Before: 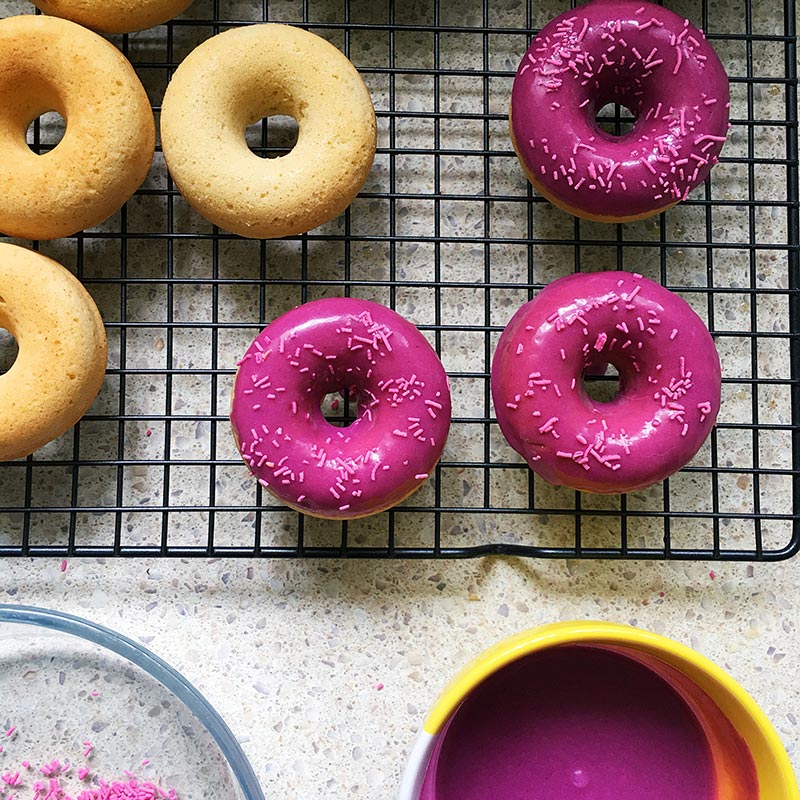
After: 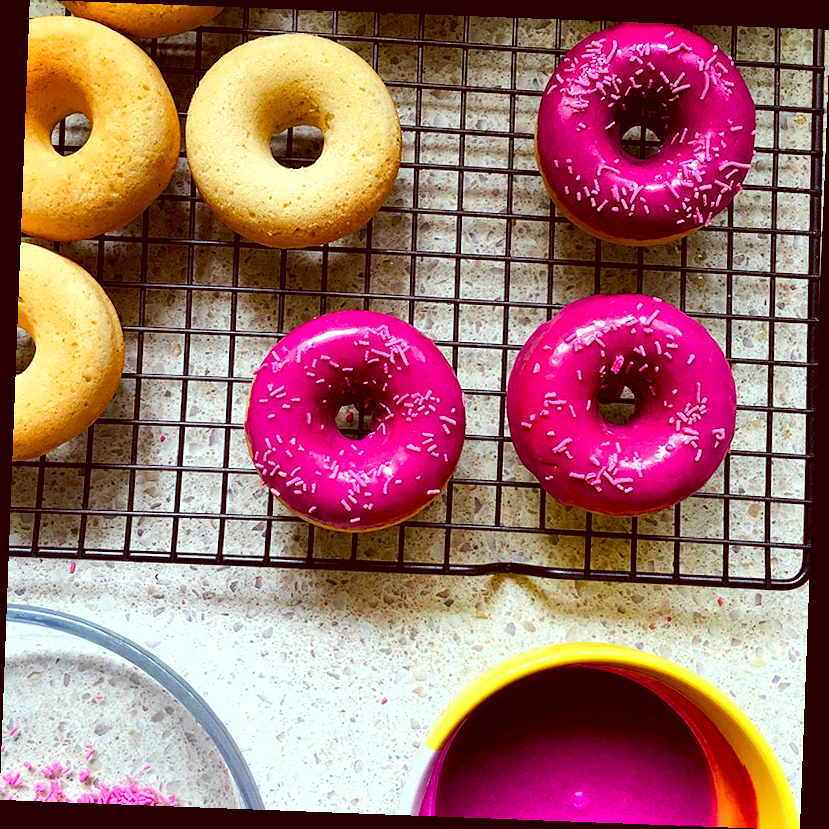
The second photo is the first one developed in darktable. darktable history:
color correction: highlights a* -7.23, highlights b* -0.161, shadows a* 20.08, shadows b* 11.73
rotate and perspective: rotation 2.17°, automatic cropping off
shadows and highlights: low approximation 0.01, soften with gaussian
color balance rgb: global offset › luminance -0.51%, perceptual saturation grading › global saturation 27.53%, perceptual saturation grading › highlights -25%, perceptual saturation grading › shadows 25%, perceptual brilliance grading › highlights 6.62%, perceptual brilliance grading › mid-tones 17.07%, perceptual brilliance grading › shadows -5.23%
